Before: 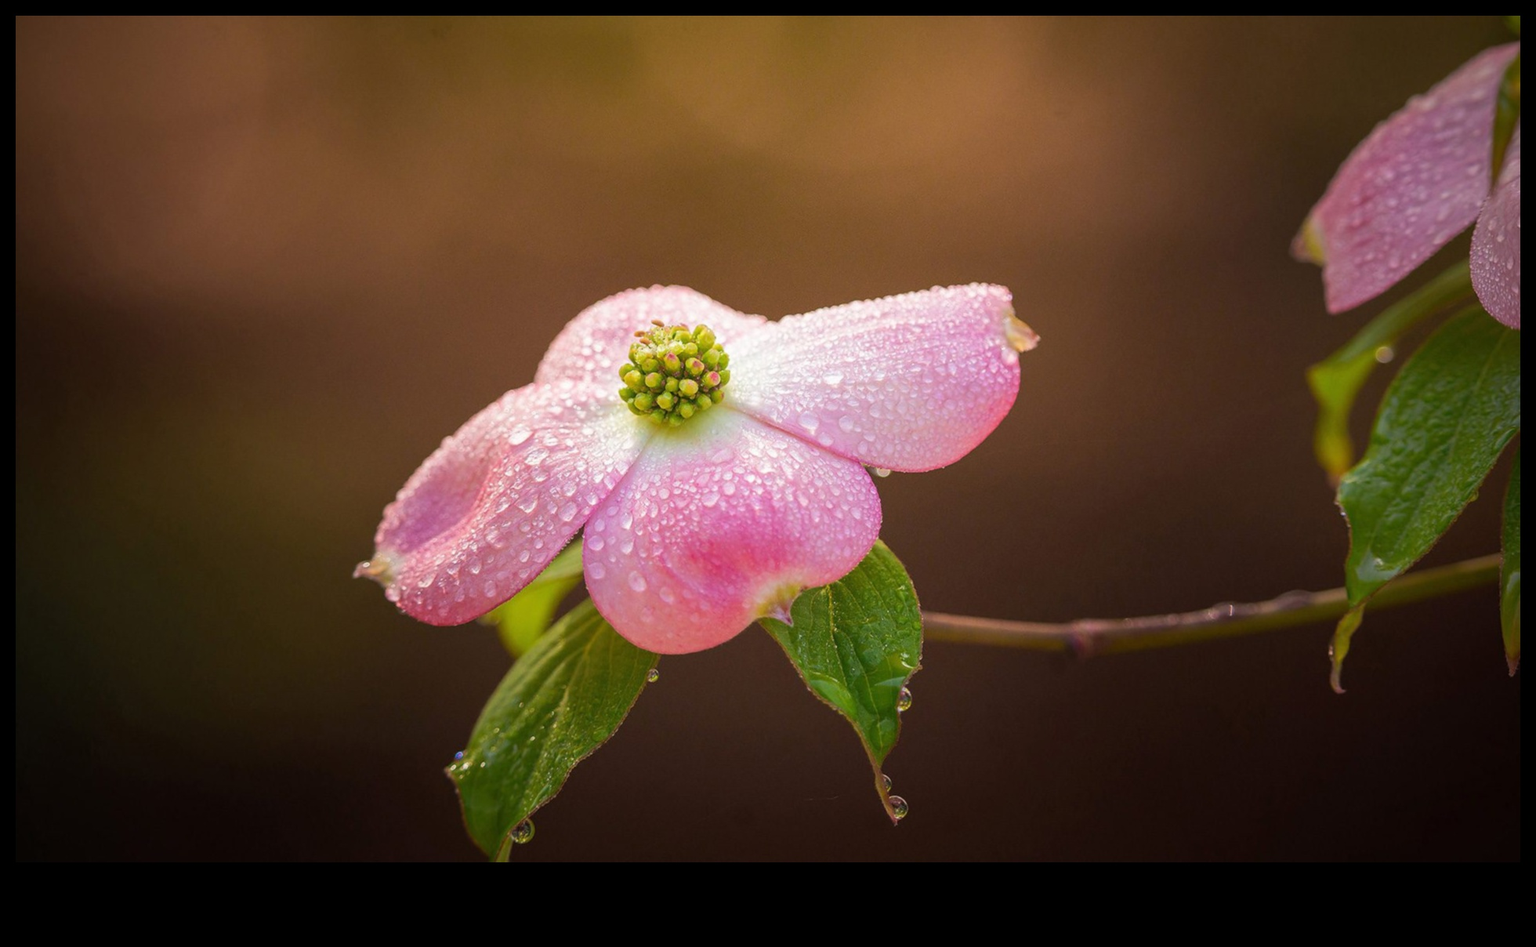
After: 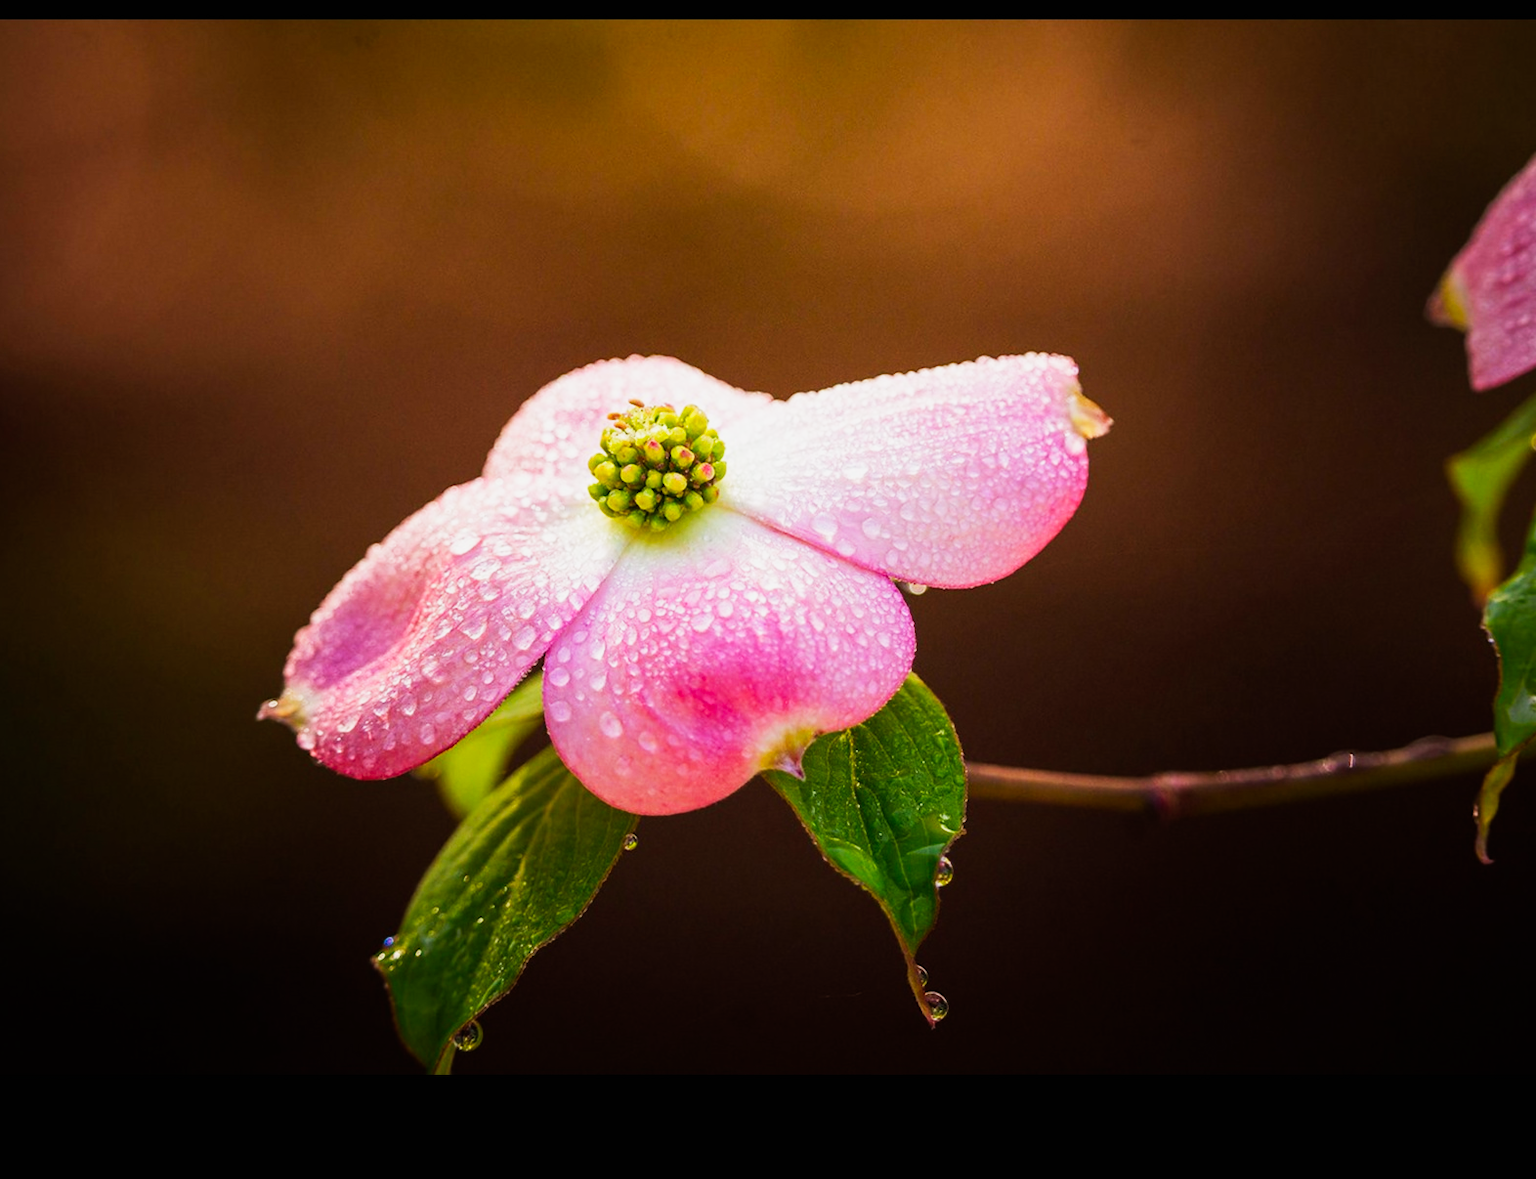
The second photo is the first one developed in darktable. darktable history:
sigmoid: contrast 1.93, skew 0.29, preserve hue 0%
crop and rotate: left 9.597%, right 10.195%
